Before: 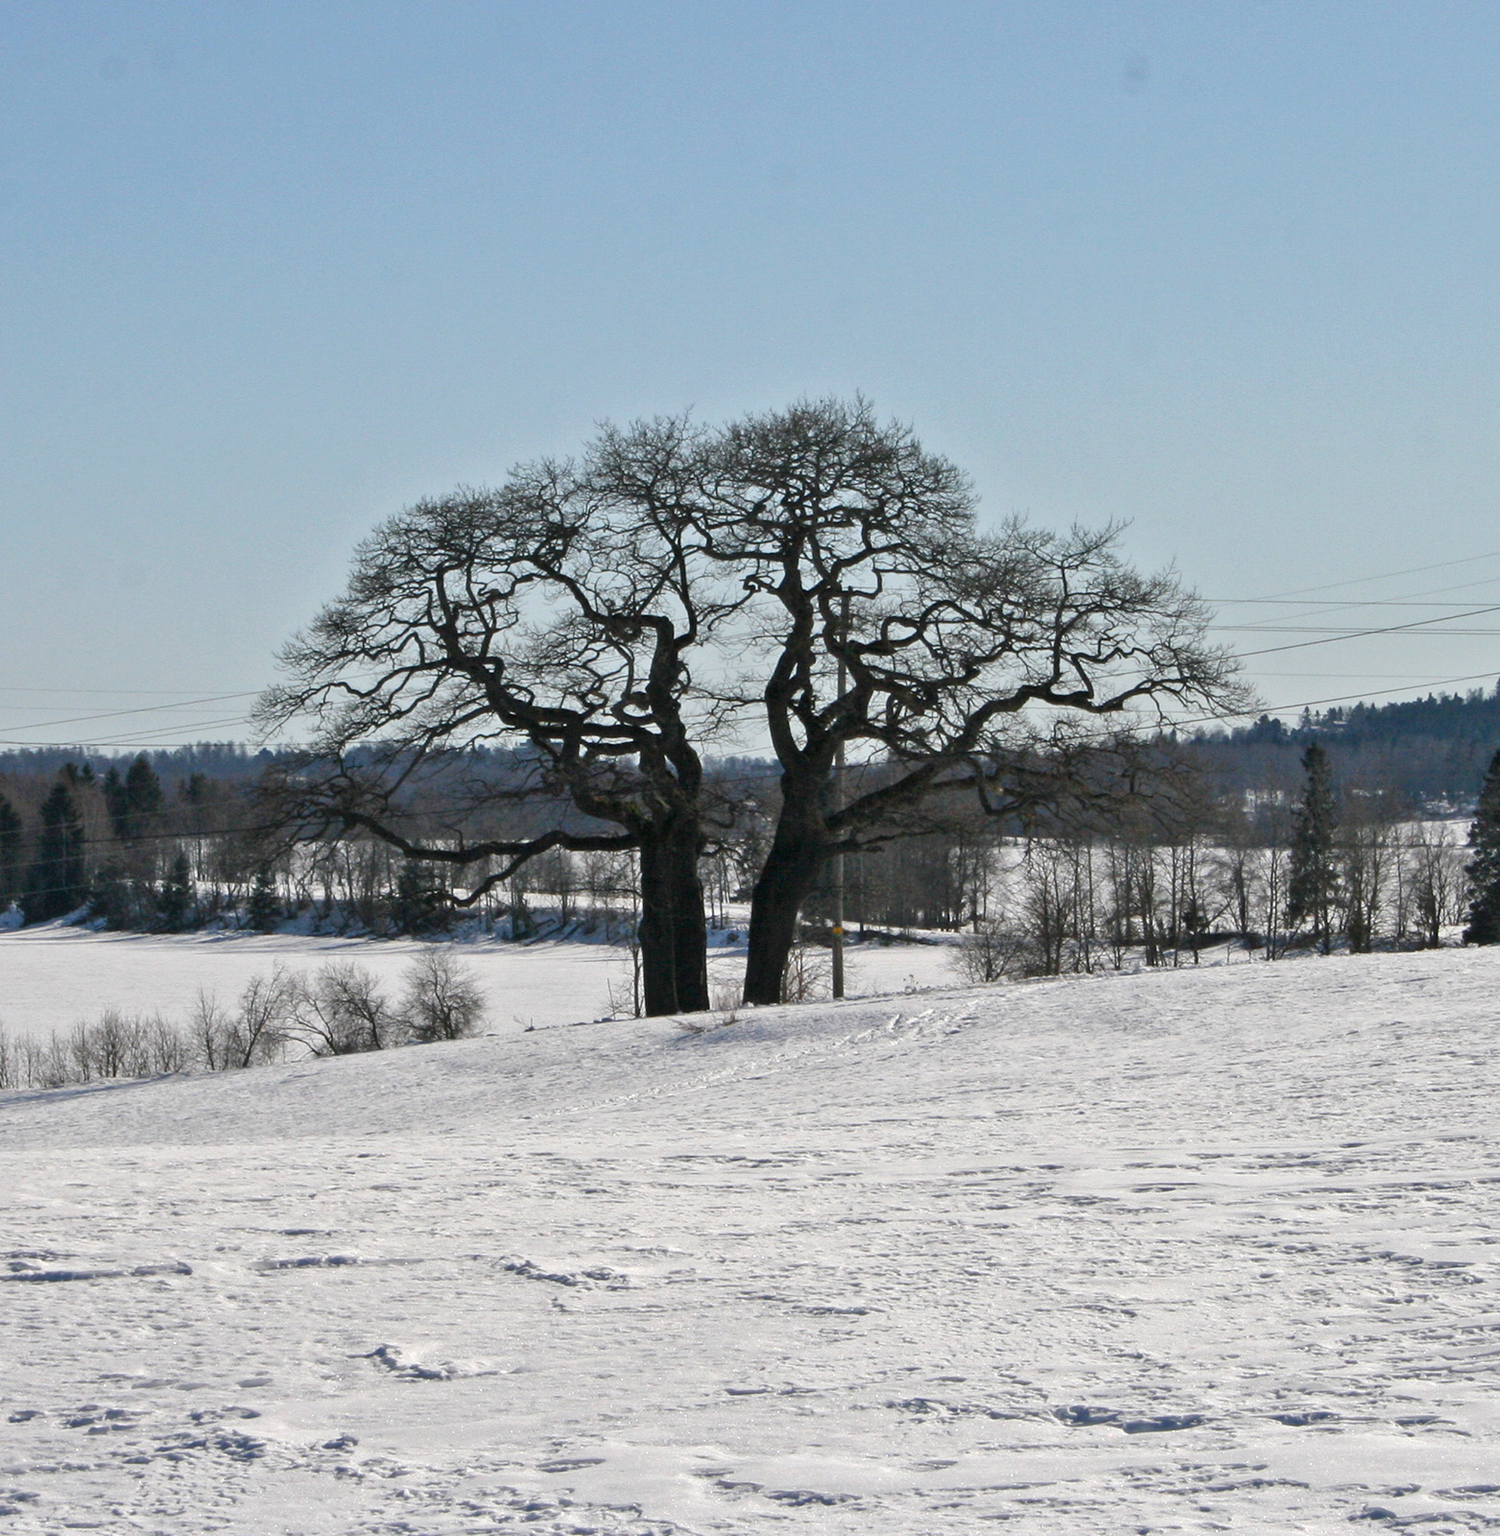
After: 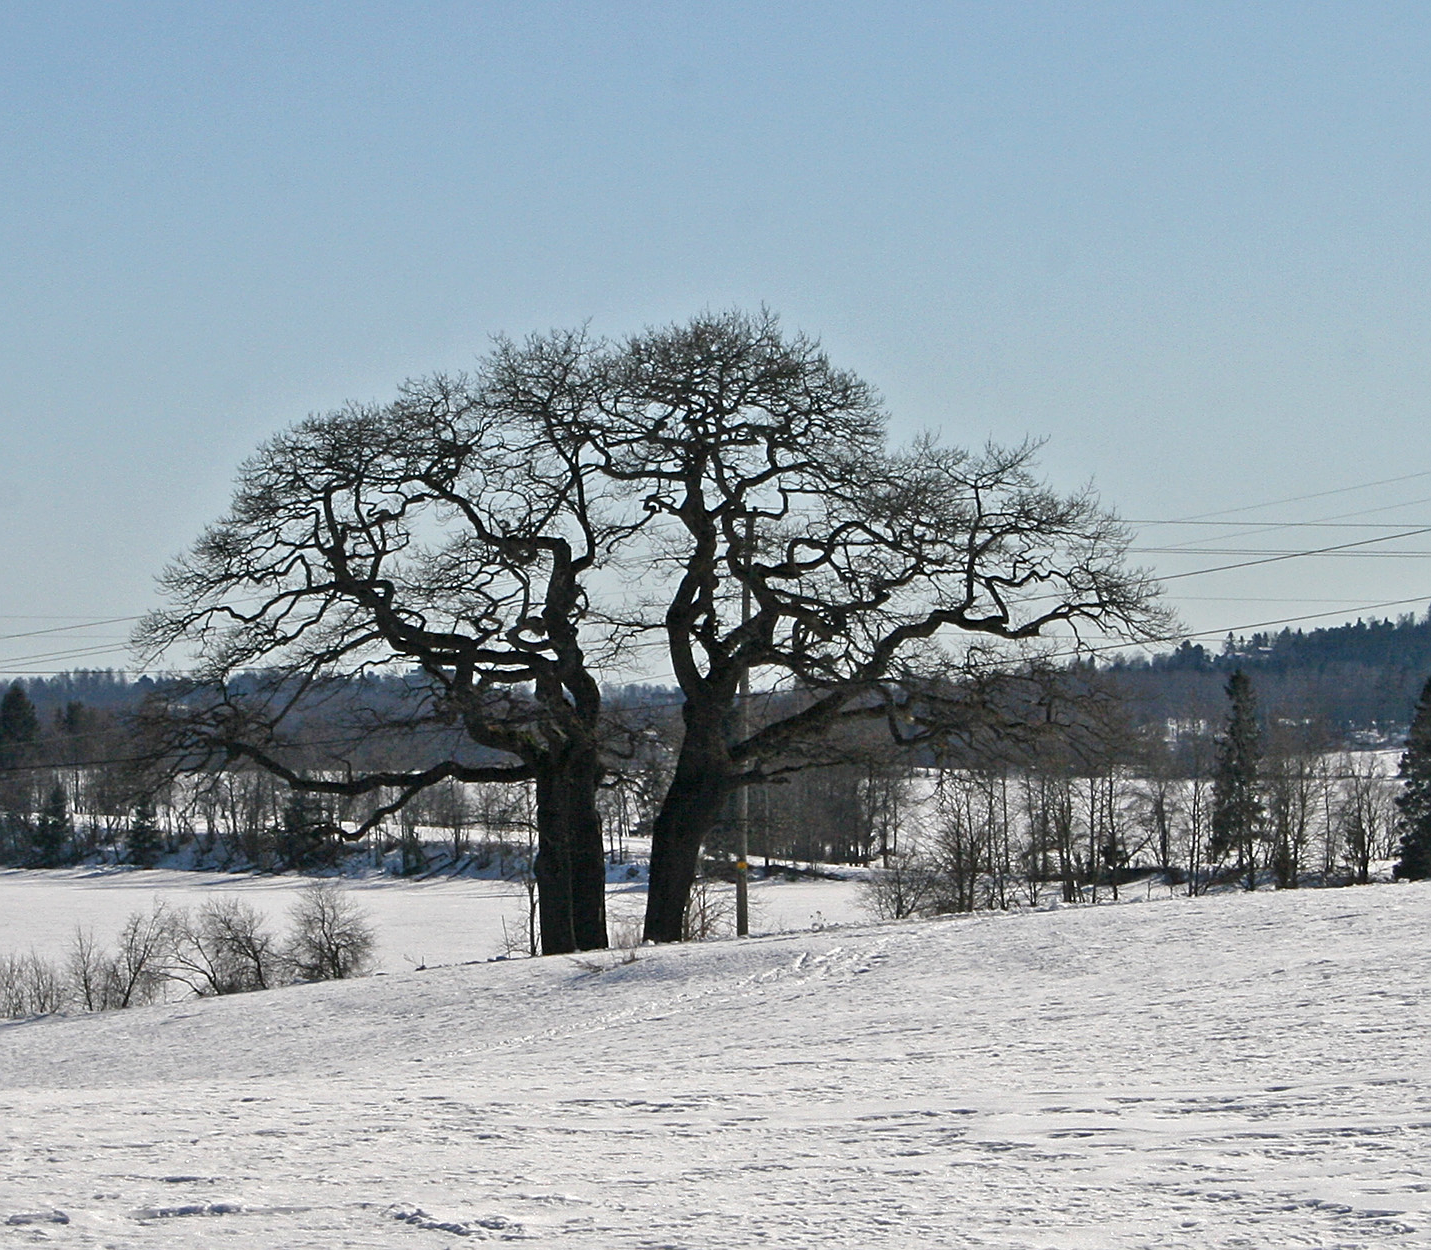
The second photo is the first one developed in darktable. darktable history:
crop: left 8.395%, top 6.559%, bottom 15.262%
sharpen: on, module defaults
